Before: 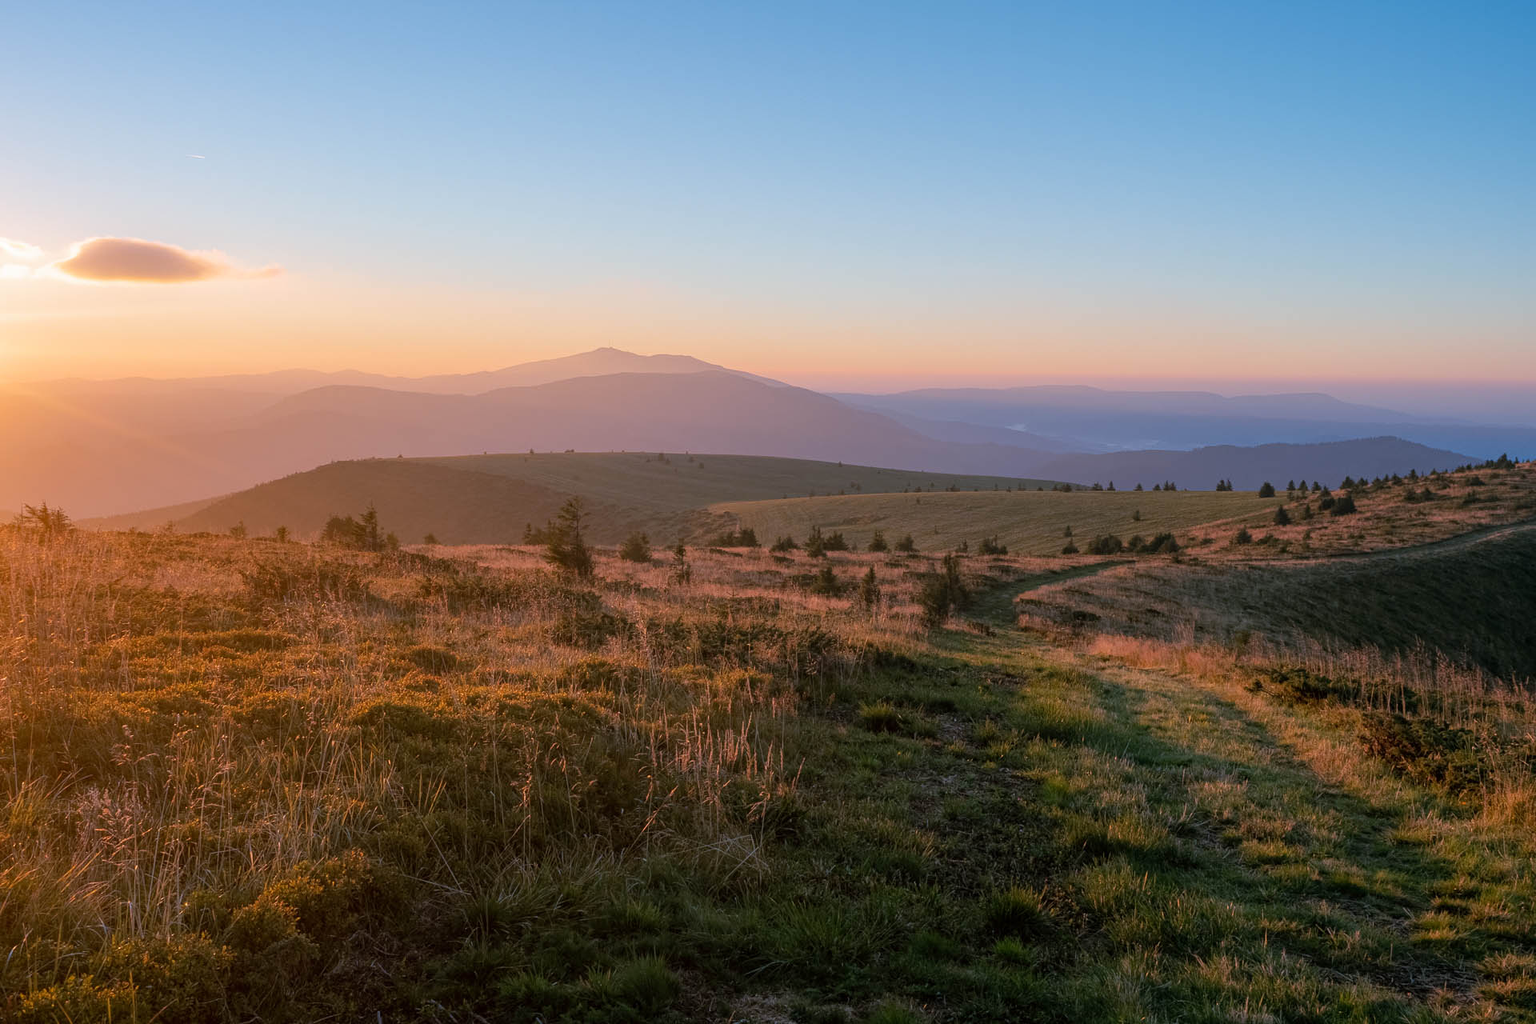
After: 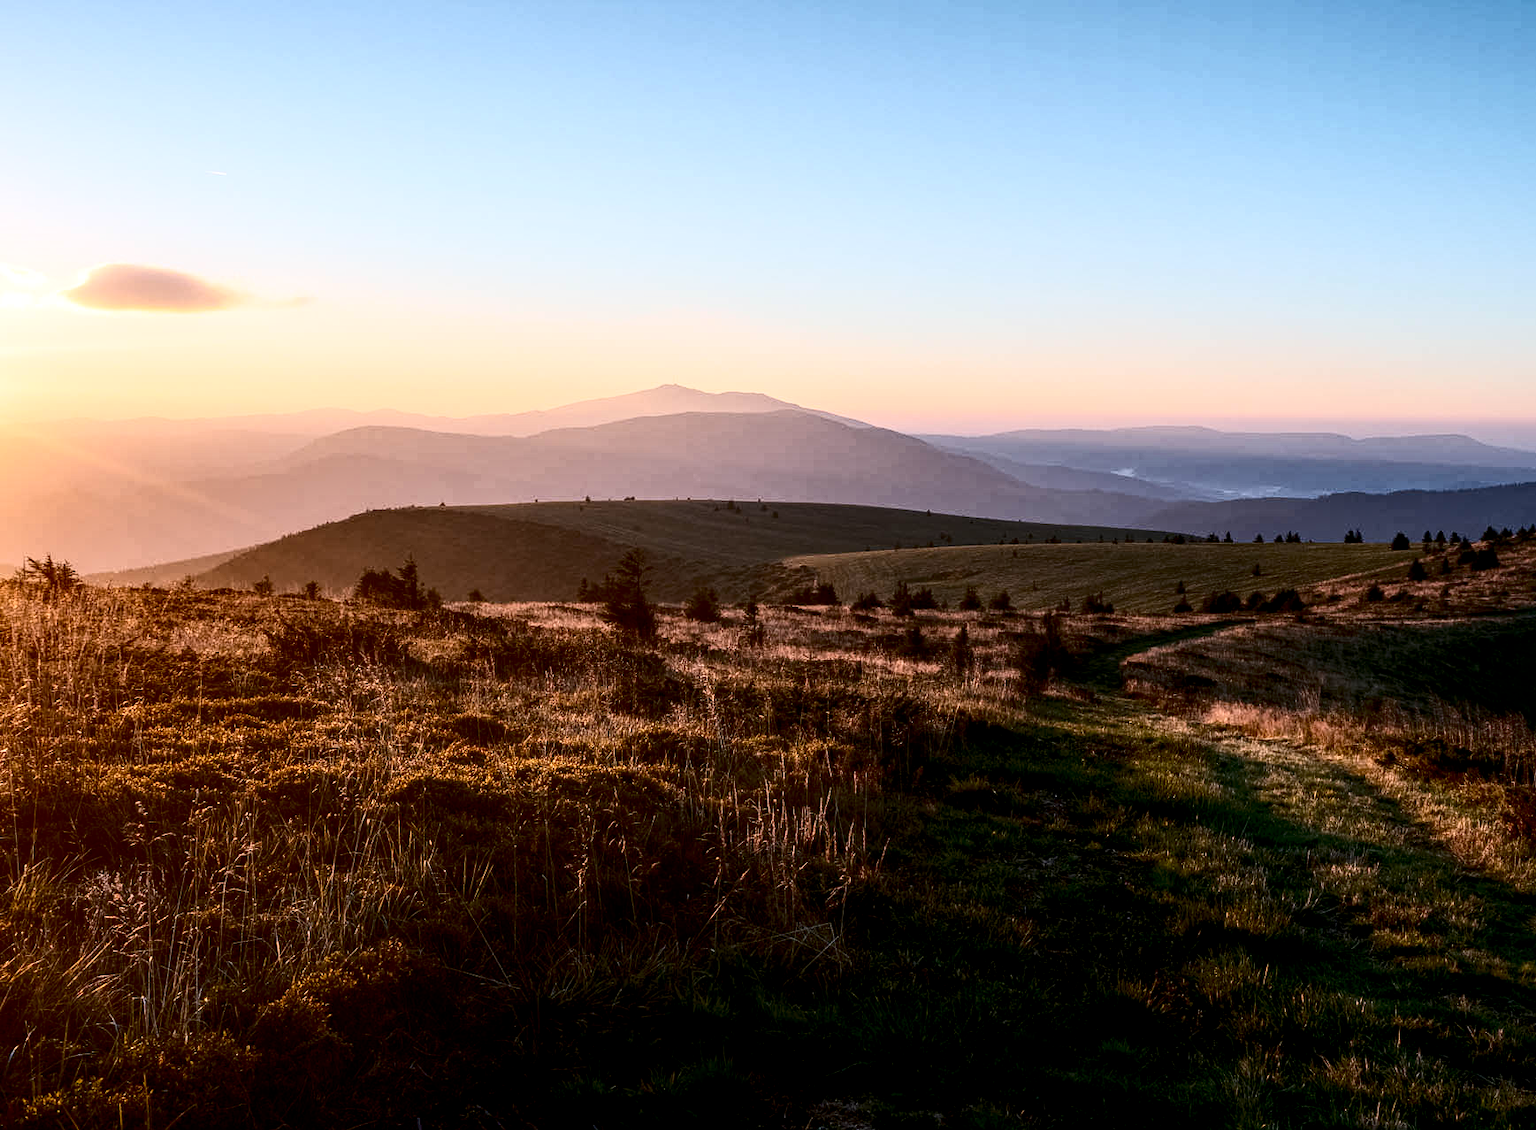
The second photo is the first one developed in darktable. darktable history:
exposure: black level correction 0.017, exposure -0.005 EV, compensate highlight preservation false
crop: right 9.511%, bottom 0.033%
contrast brightness saturation: contrast 0.48, saturation -0.098
local contrast: detail 144%
